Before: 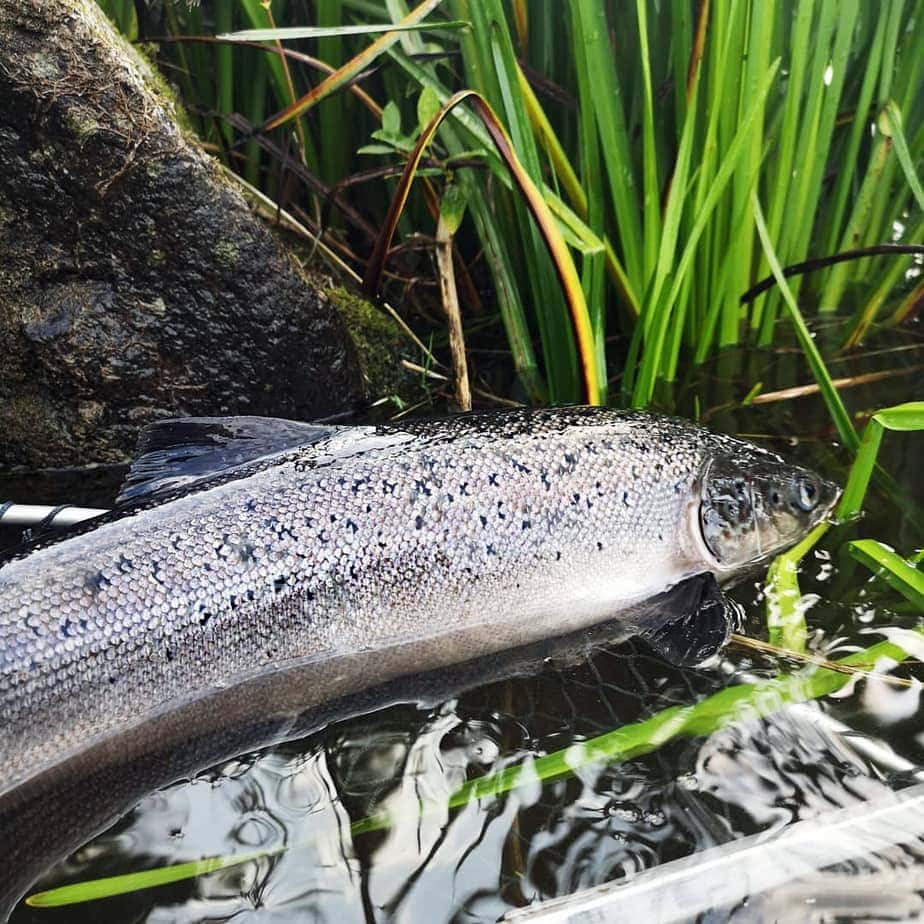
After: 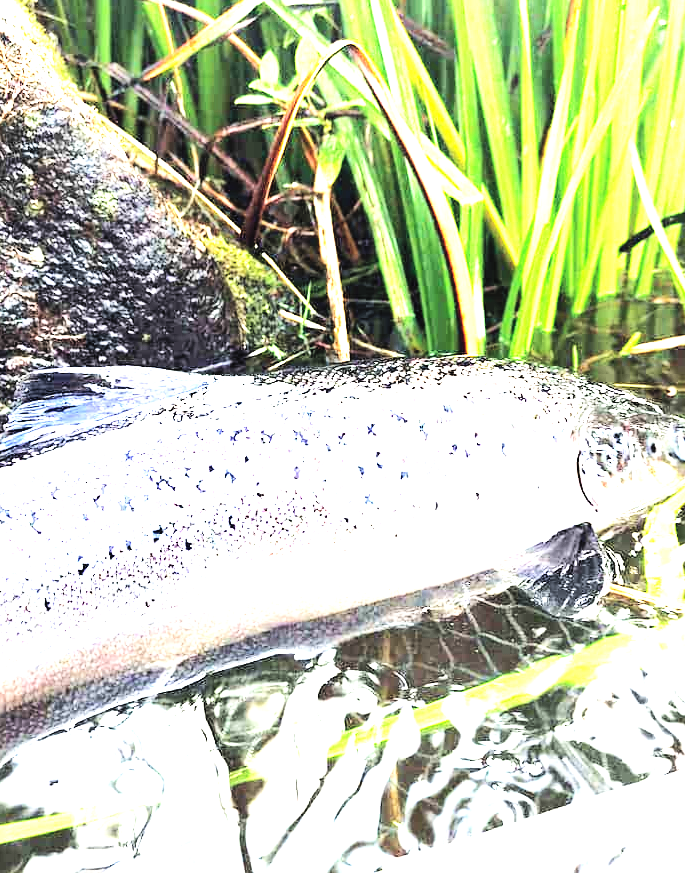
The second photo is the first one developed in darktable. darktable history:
tone curve: curves: ch0 [(0, 0) (0.55, 0.716) (0.841, 0.969)], color space Lab, independent channels
crop and rotate: left 13.224%, top 5.42%, right 12.551%
contrast brightness saturation: contrast 0.136, brightness 0.213
exposure: black level correction 0.001, exposure 1.13 EV, compensate exposure bias true, compensate highlight preservation false
base curve: curves: ch0 [(0, 0) (0.007, 0.004) (0.027, 0.03) (0.046, 0.07) (0.207, 0.54) (0.442, 0.872) (0.673, 0.972) (1, 1)], preserve colors none
